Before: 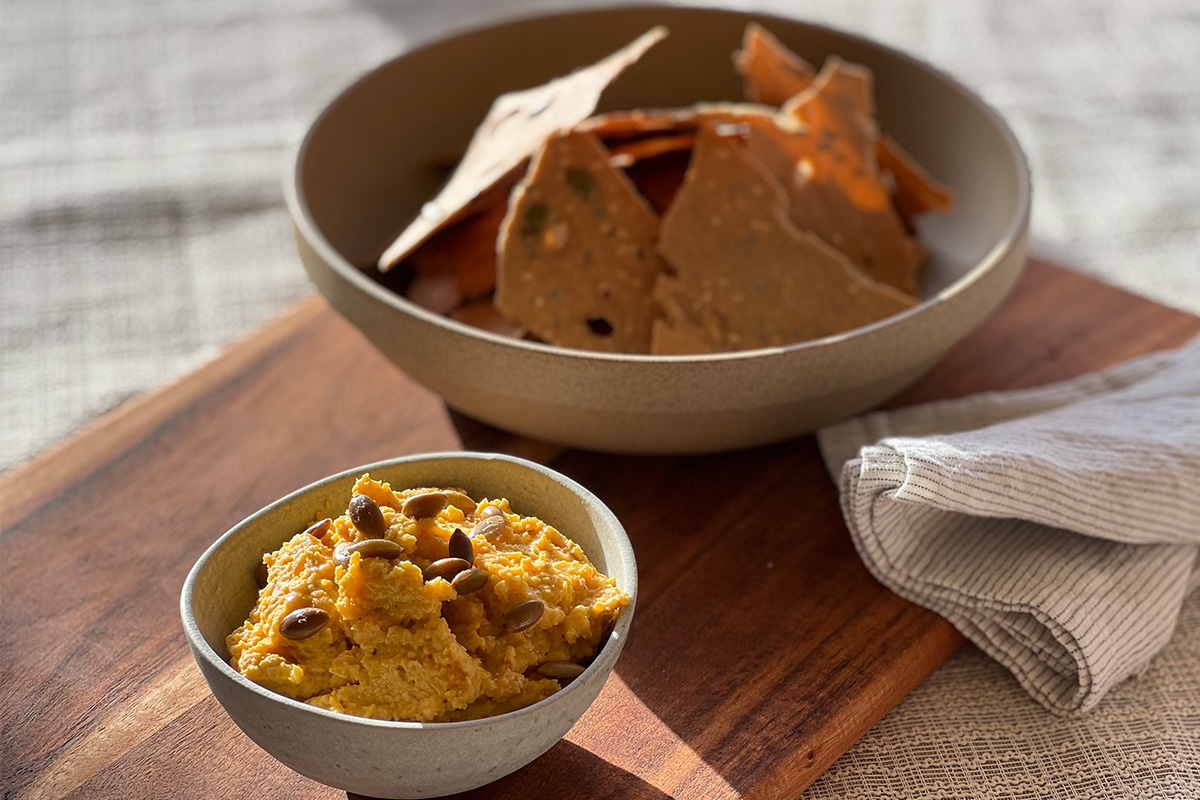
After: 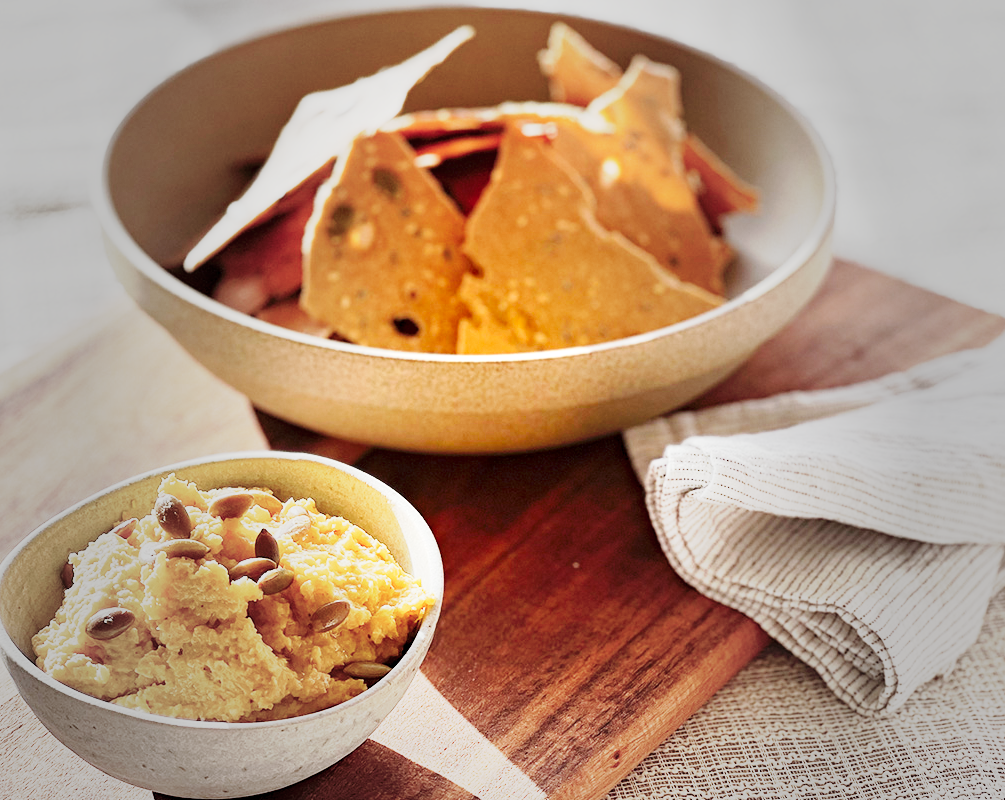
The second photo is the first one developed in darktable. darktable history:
haze removal: compatibility mode true, adaptive false
exposure: black level correction 0.001, exposure 1.398 EV, compensate highlight preservation false
crop: left 16.167%
base curve: curves: ch0 [(0, 0) (0.028, 0.03) (0.121, 0.232) (0.46, 0.748) (0.859, 0.968) (1, 1)], preserve colors none
vignetting: fall-off start 15.99%, fall-off radius 99.93%, width/height ratio 0.714, unbound false
tone curve: curves: ch0 [(0, 0) (0.003, 0.009) (0.011, 0.019) (0.025, 0.034) (0.044, 0.057) (0.069, 0.082) (0.1, 0.104) (0.136, 0.131) (0.177, 0.165) (0.224, 0.212) (0.277, 0.279) (0.335, 0.342) (0.399, 0.401) (0.468, 0.477) (0.543, 0.572) (0.623, 0.675) (0.709, 0.772) (0.801, 0.85) (0.898, 0.942) (1, 1)], preserve colors none
shadows and highlights: shadows 25.14, highlights -24.94
